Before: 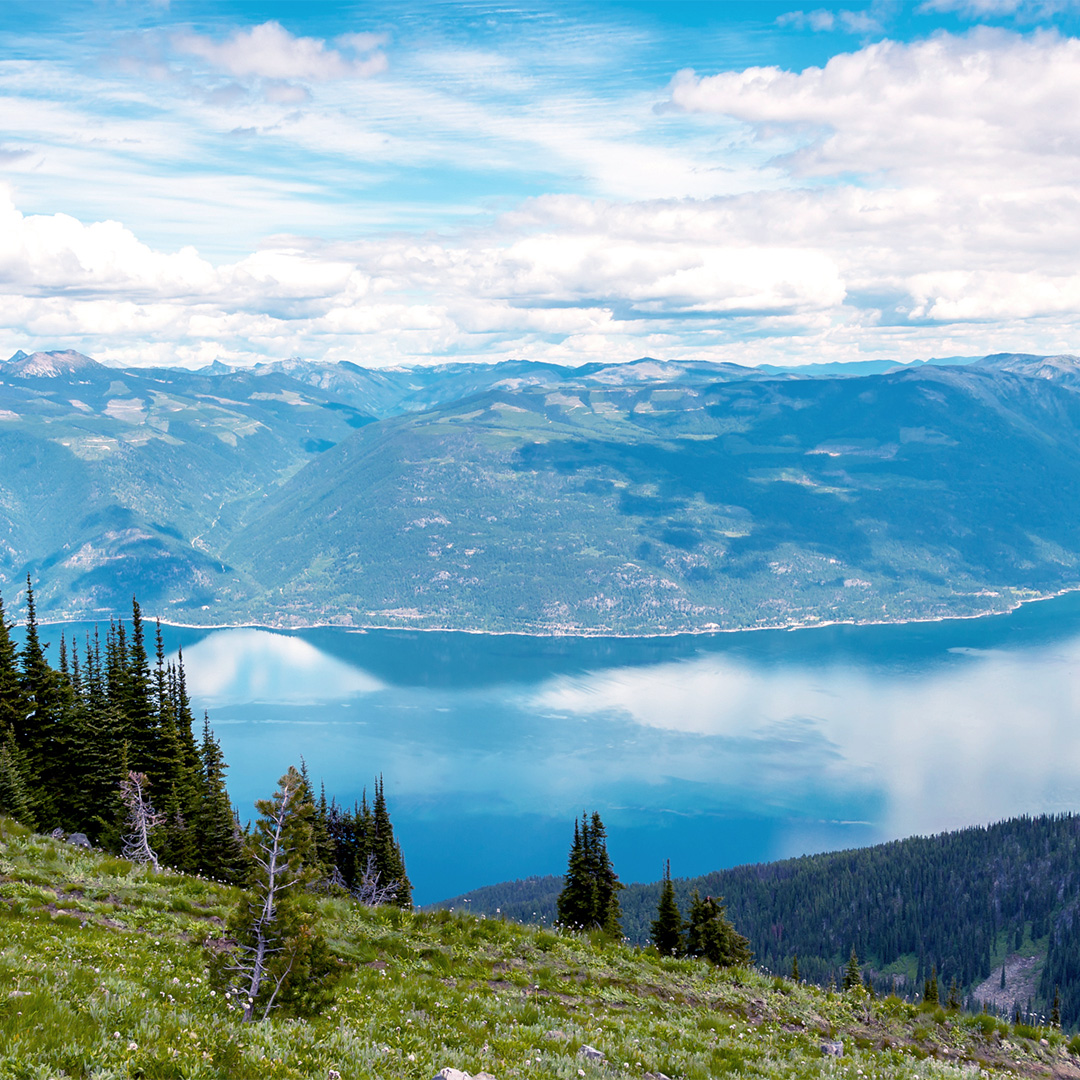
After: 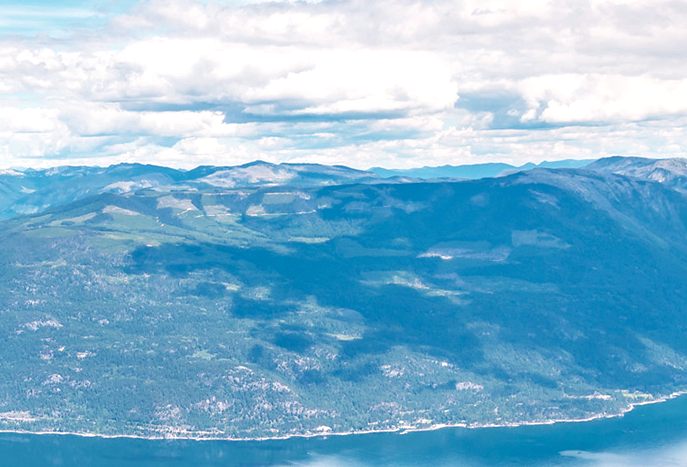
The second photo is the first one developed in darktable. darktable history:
crop: left 36.005%, top 18.293%, right 0.31%, bottom 38.444%
local contrast: on, module defaults
